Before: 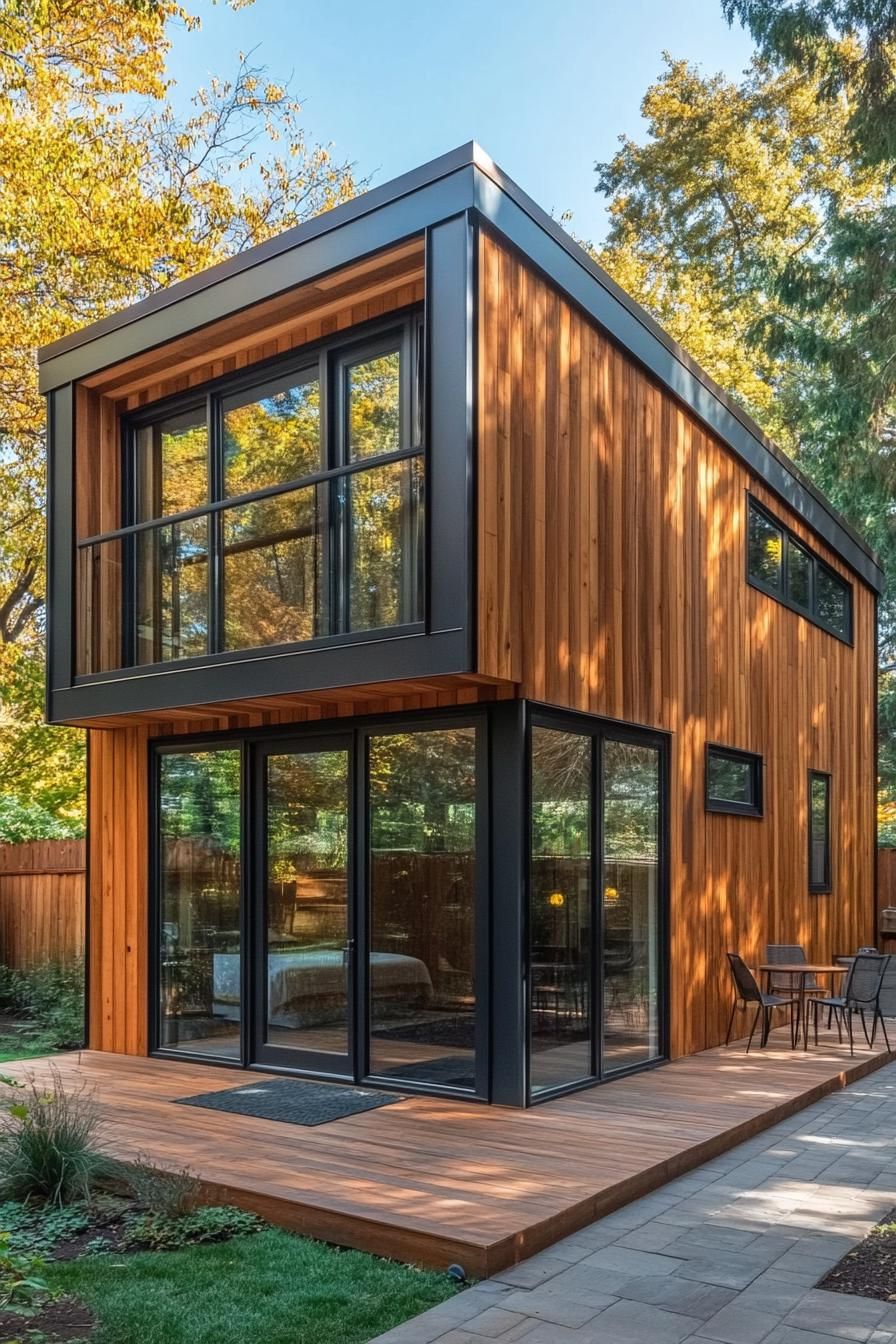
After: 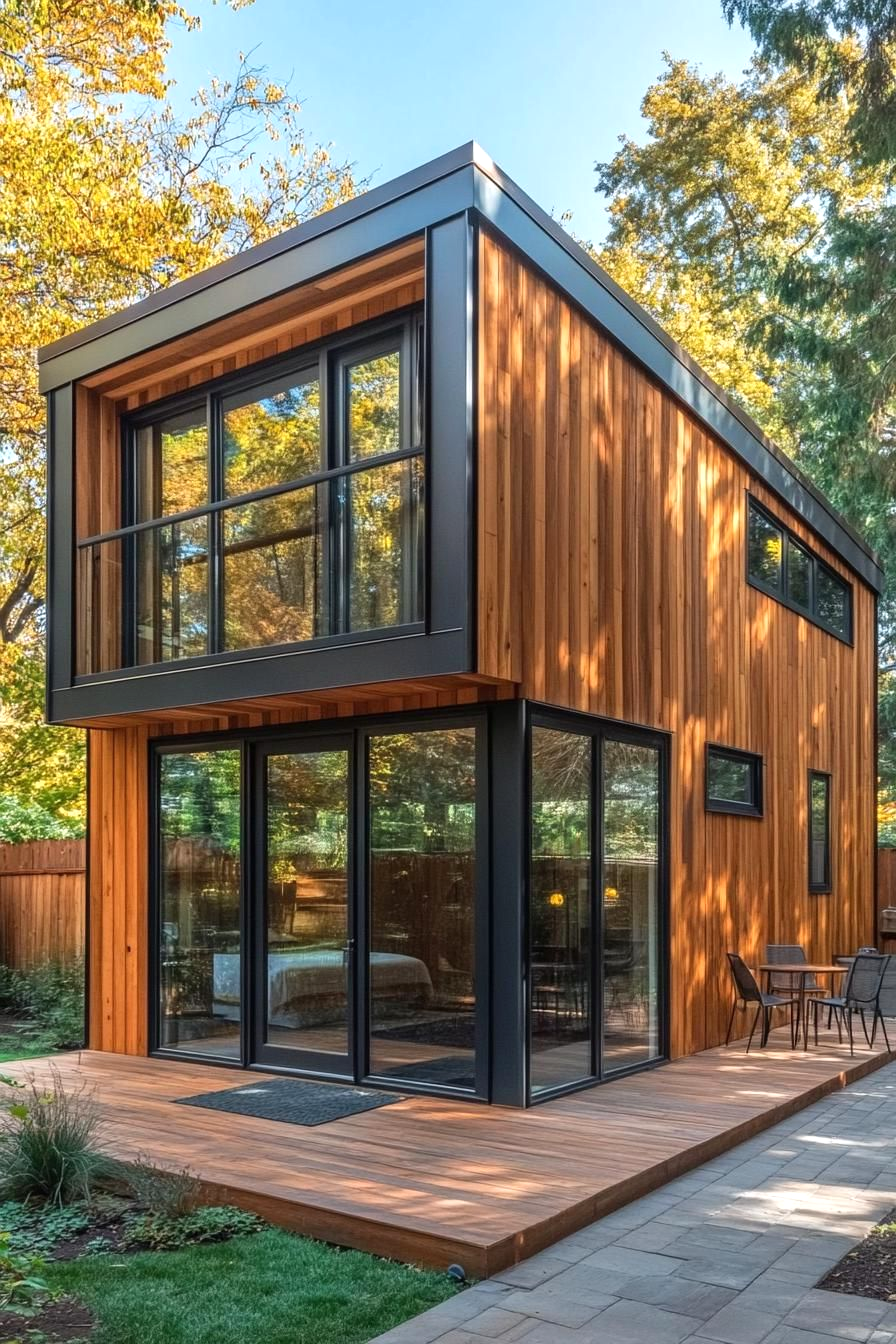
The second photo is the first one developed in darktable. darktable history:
exposure: exposure 0.248 EV, compensate highlight preservation false
